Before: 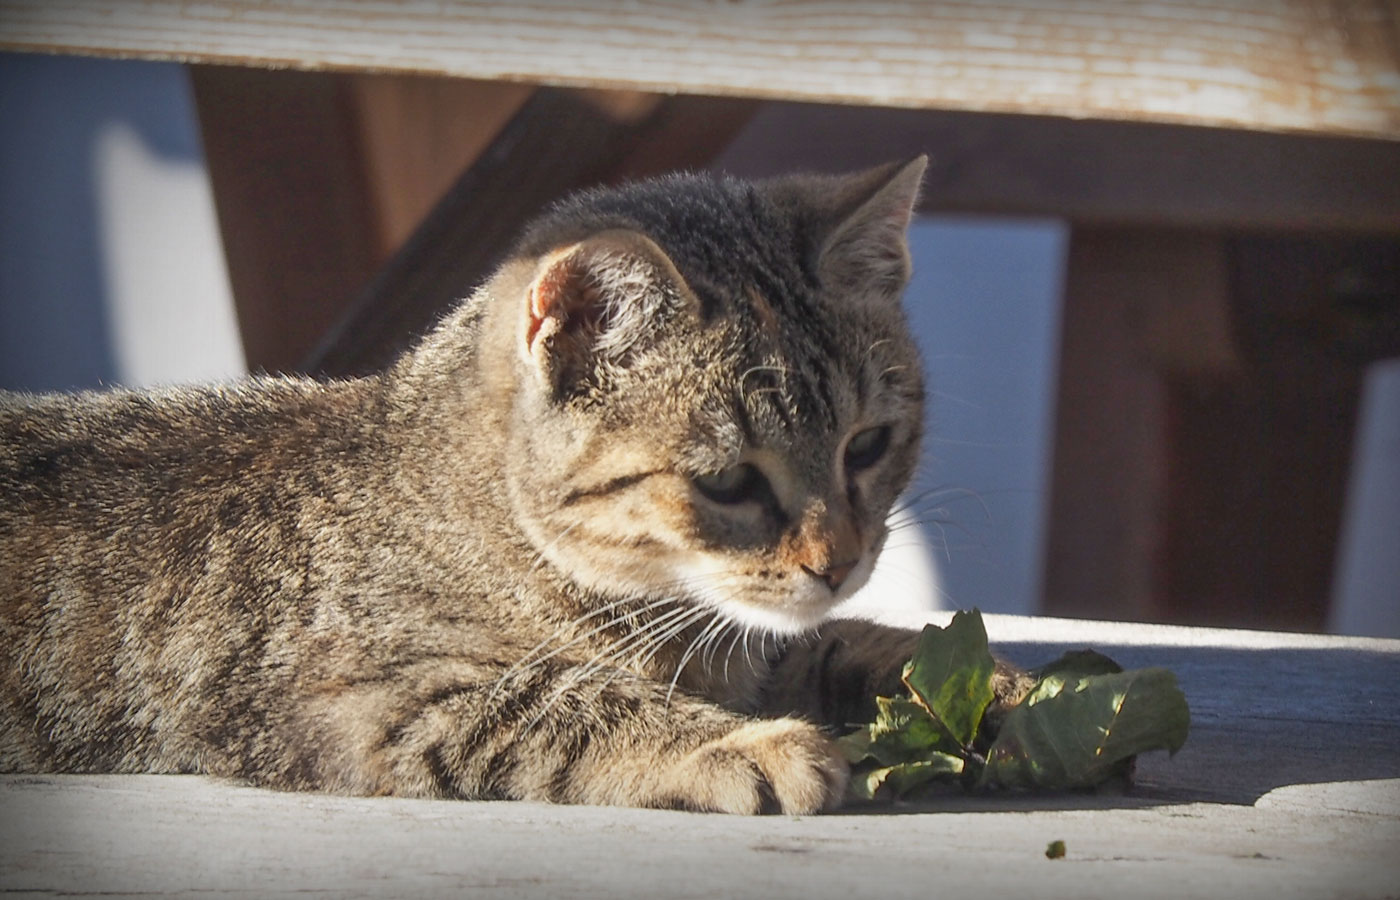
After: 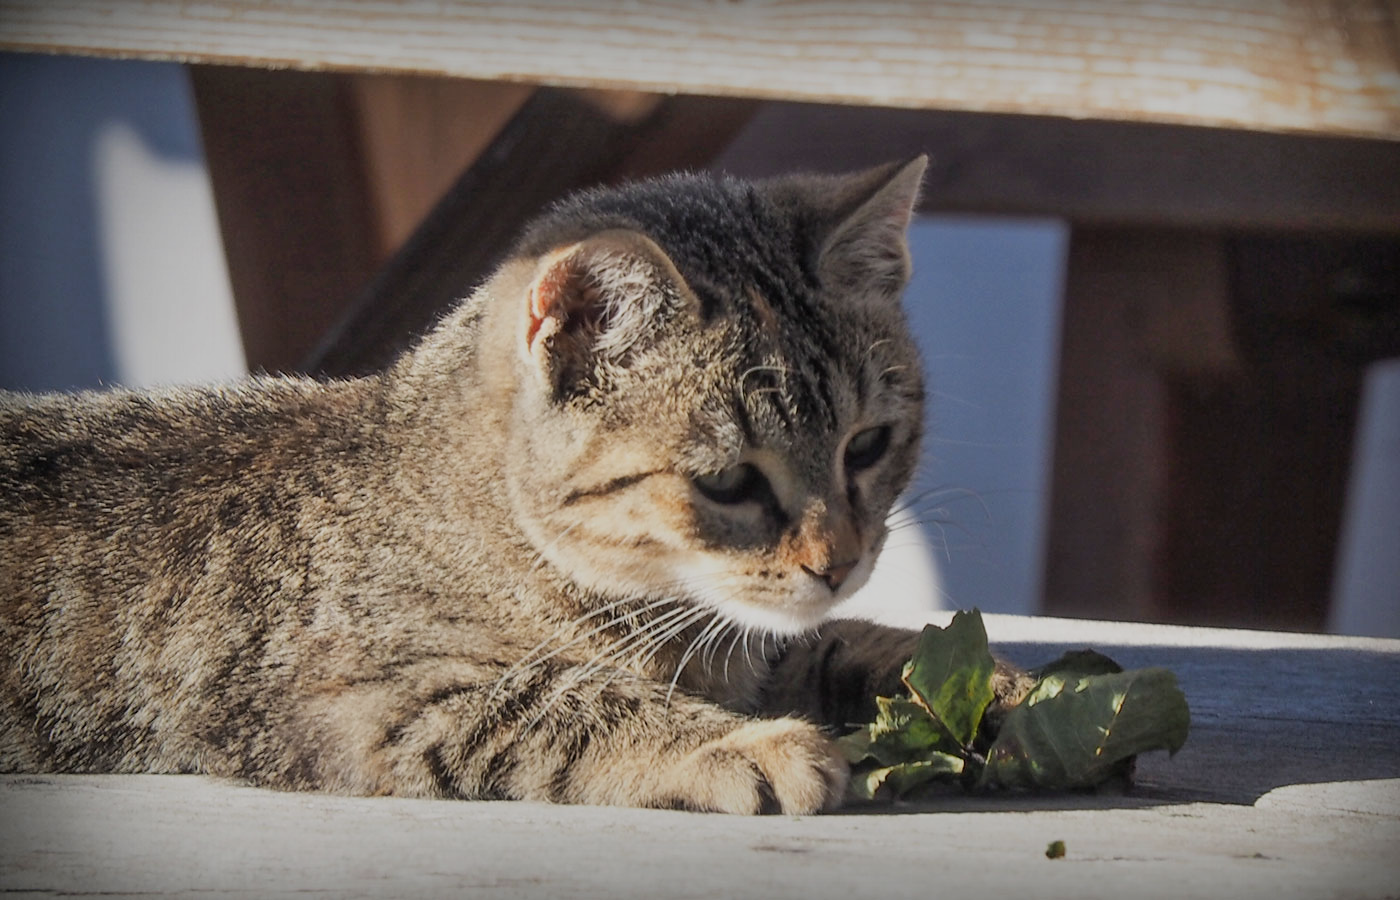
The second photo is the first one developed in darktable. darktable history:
tone equalizer: on, module defaults
filmic rgb: black relative exposure -7.65 EV, white relative exposure 4.56 EV, threshold 2.96 EV, hardness 3.61, iterations of high-quality reconstruction 0, enable highlight reconstruction true
